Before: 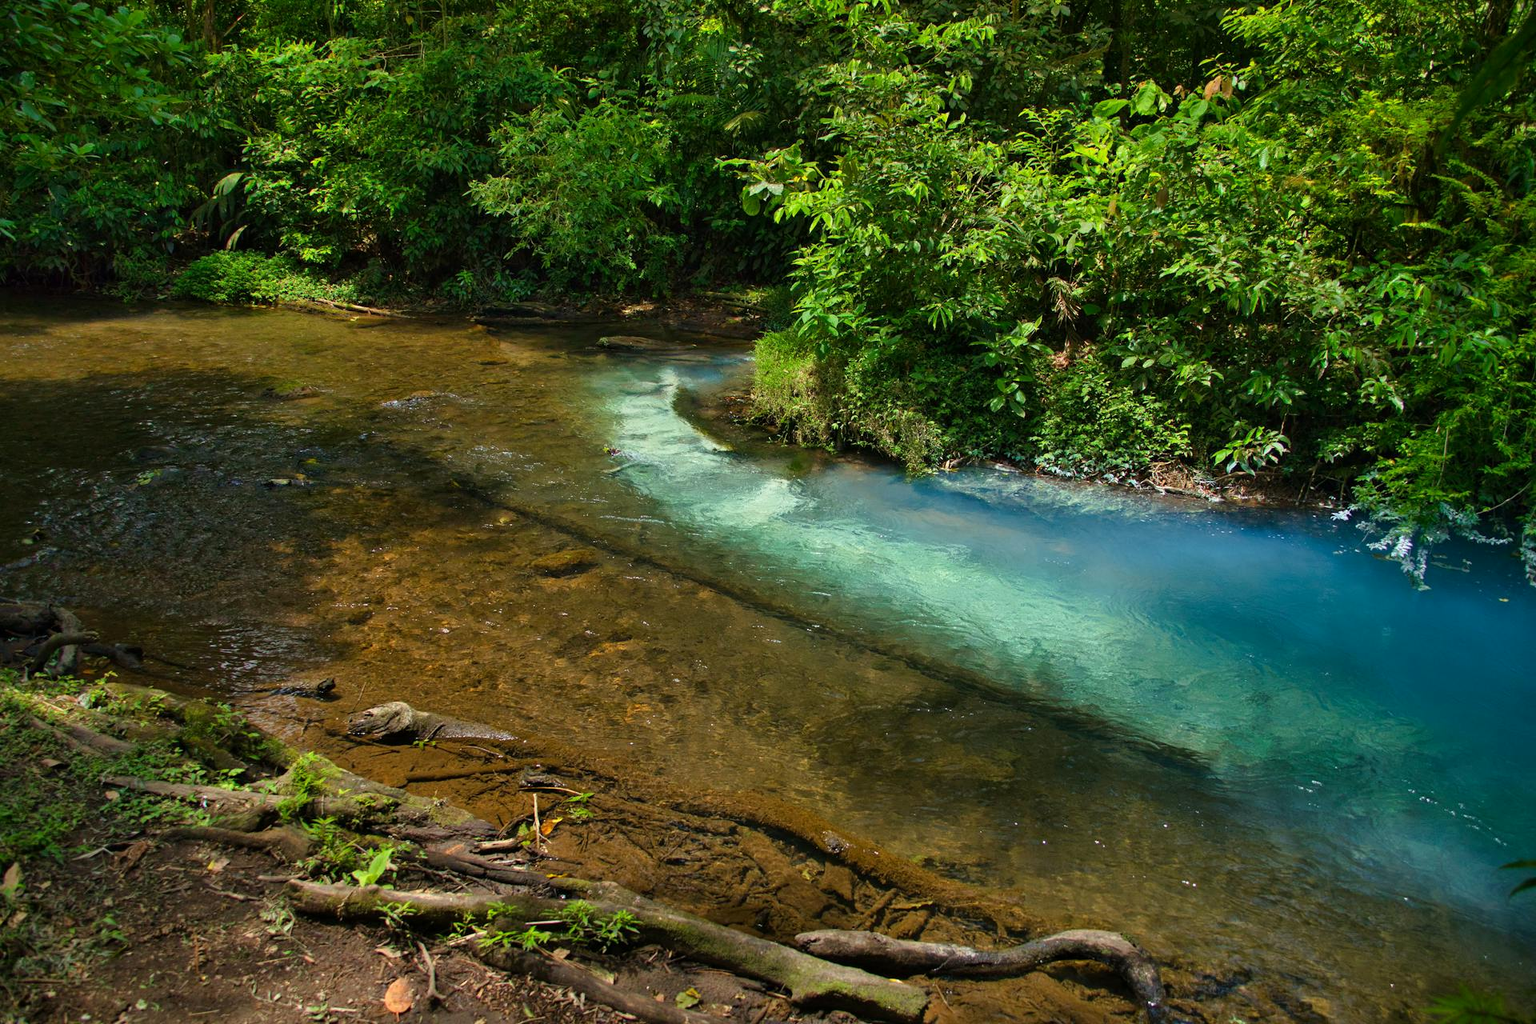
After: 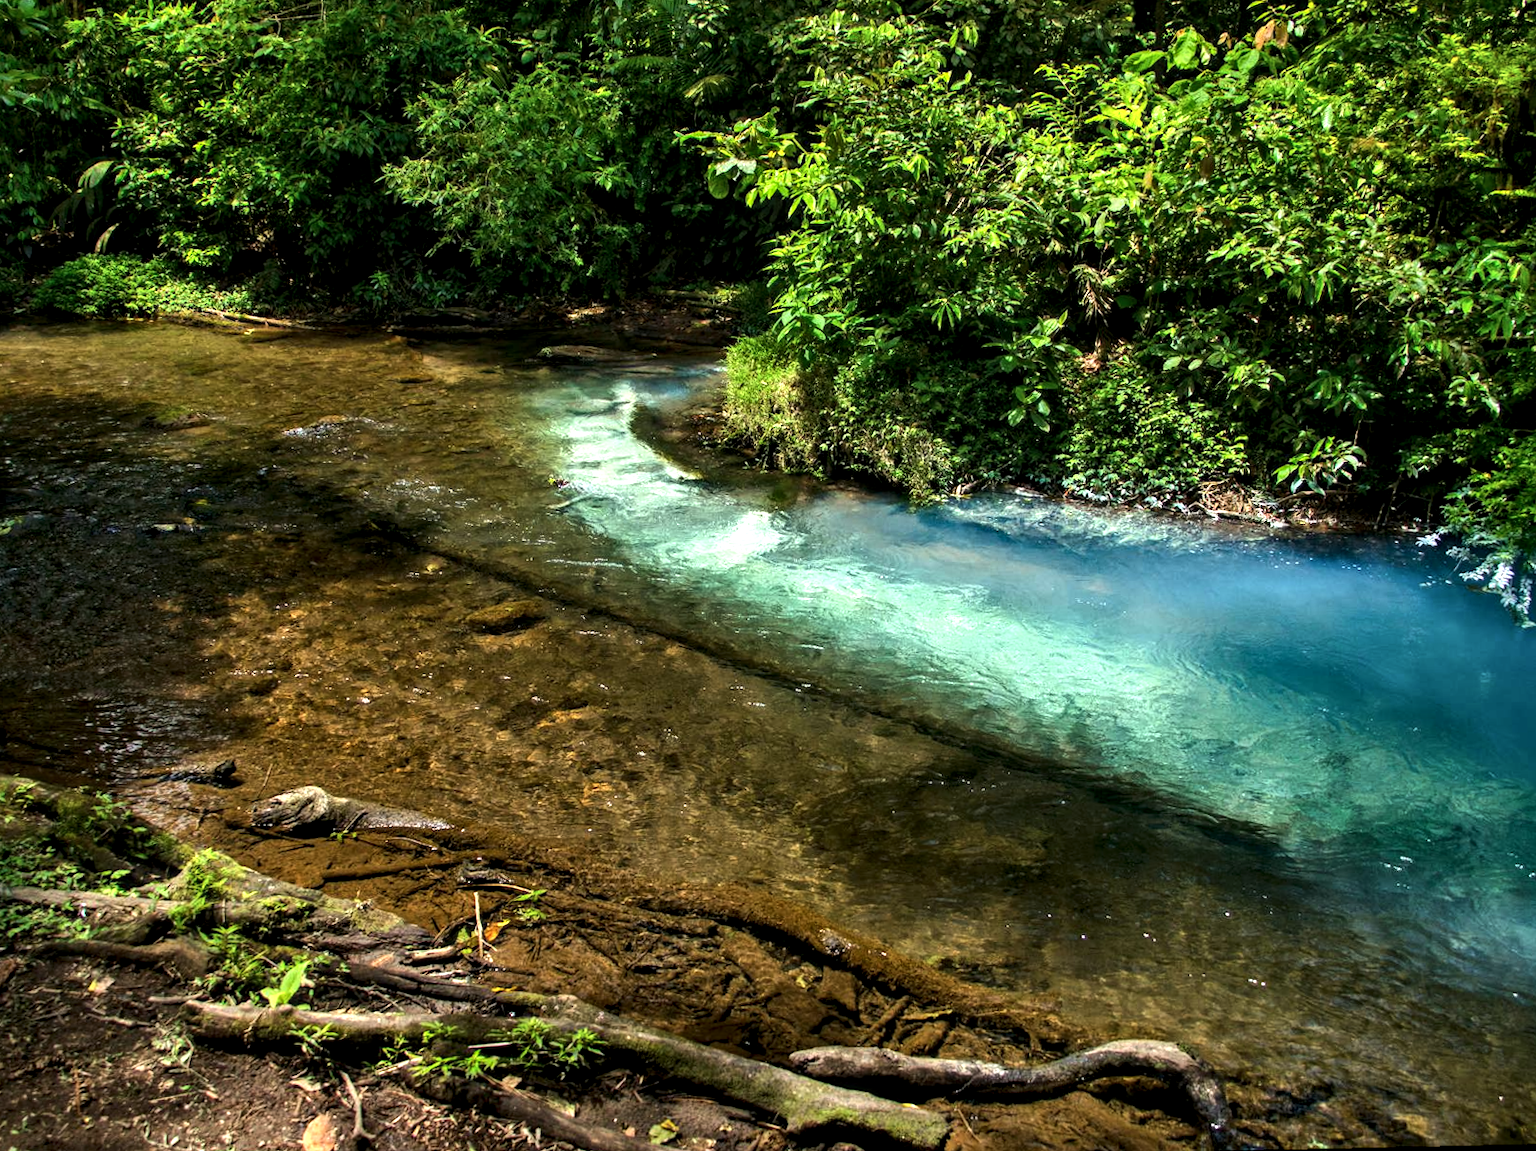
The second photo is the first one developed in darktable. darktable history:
local contrast: detail 150%
rotate and perspective: rotation -1.24°, automatic cropping off
contrast equalizer: y [[0.5 ×4, 0.483, 0.43], [0.5 ×6], [0.5 ×6], [0 ×6], [0 ×6]]
crop: left 9.807%, top 6.259%, right 7.334%, bottom 2.177%
tone equalizer: -8 EV -0.75 EV, -7 EV -0.7 EV, -6 EV -0.6 EV, -5 EV -0.4 EV, -3 EV 0.4 EV, -2 EV 0.6 EV, -1 EV 0.7 EV, +0 EV 0.75 EV, edges refinement/feathering 500, mask exposure compensation -1.57 EV, preserve details no
